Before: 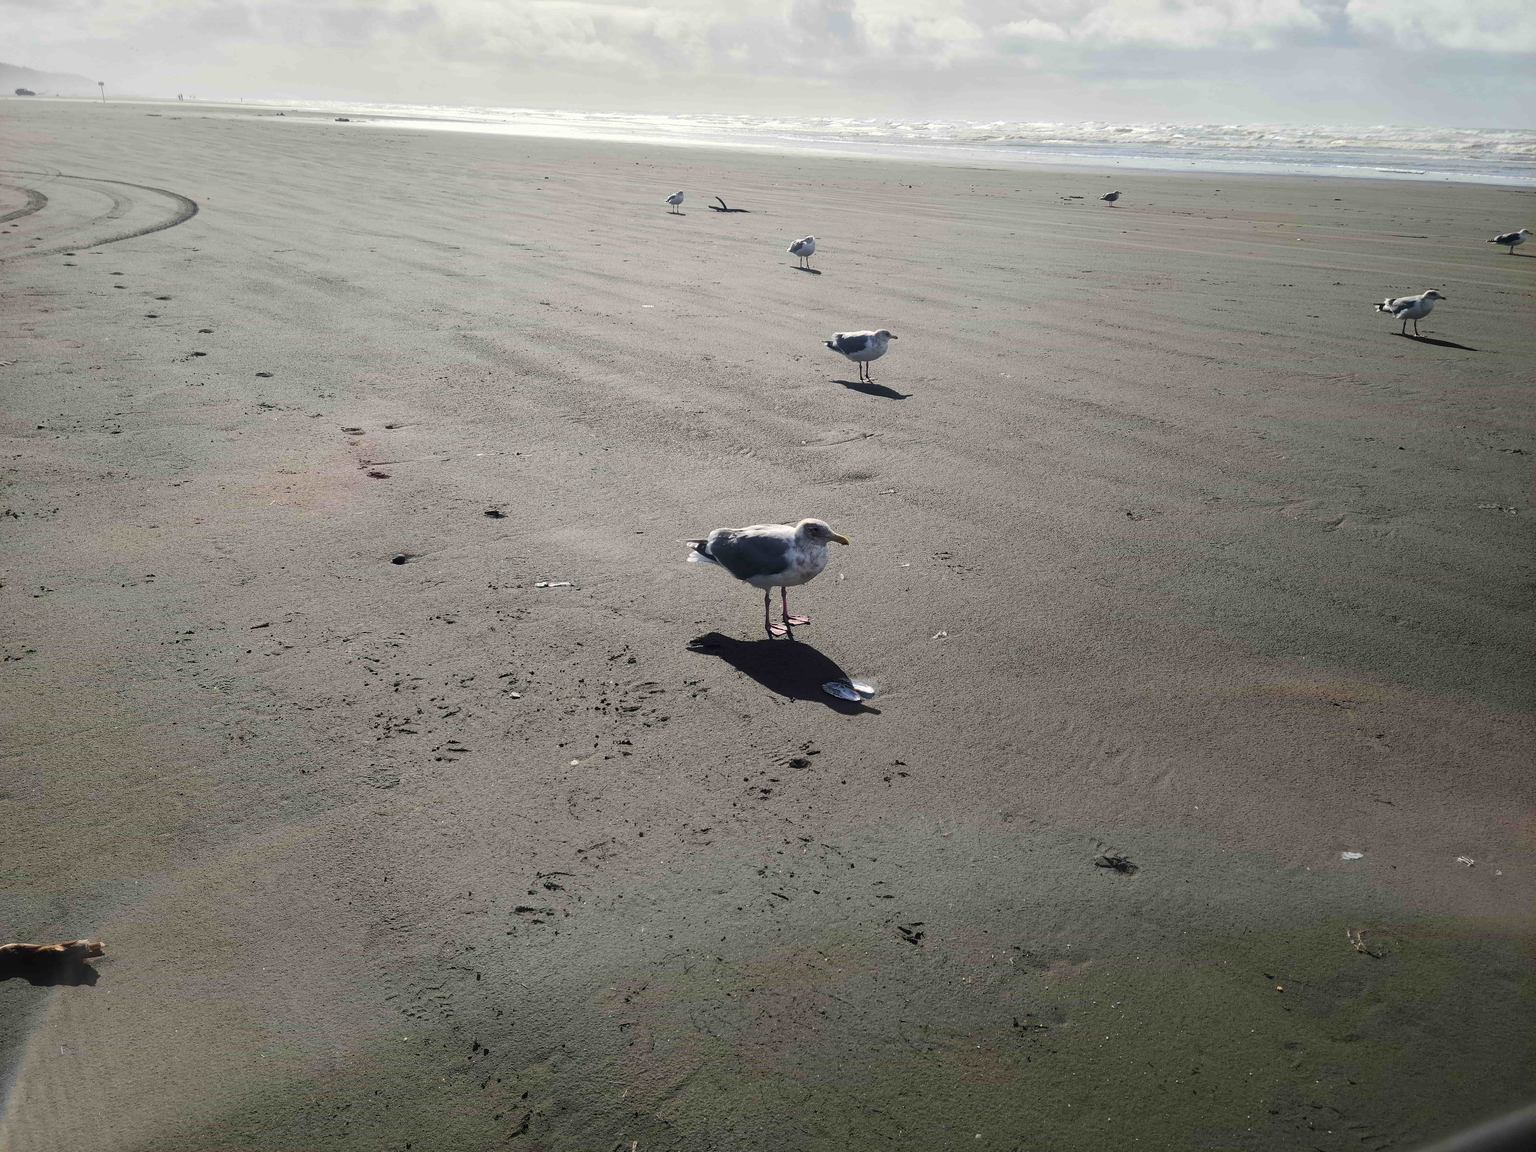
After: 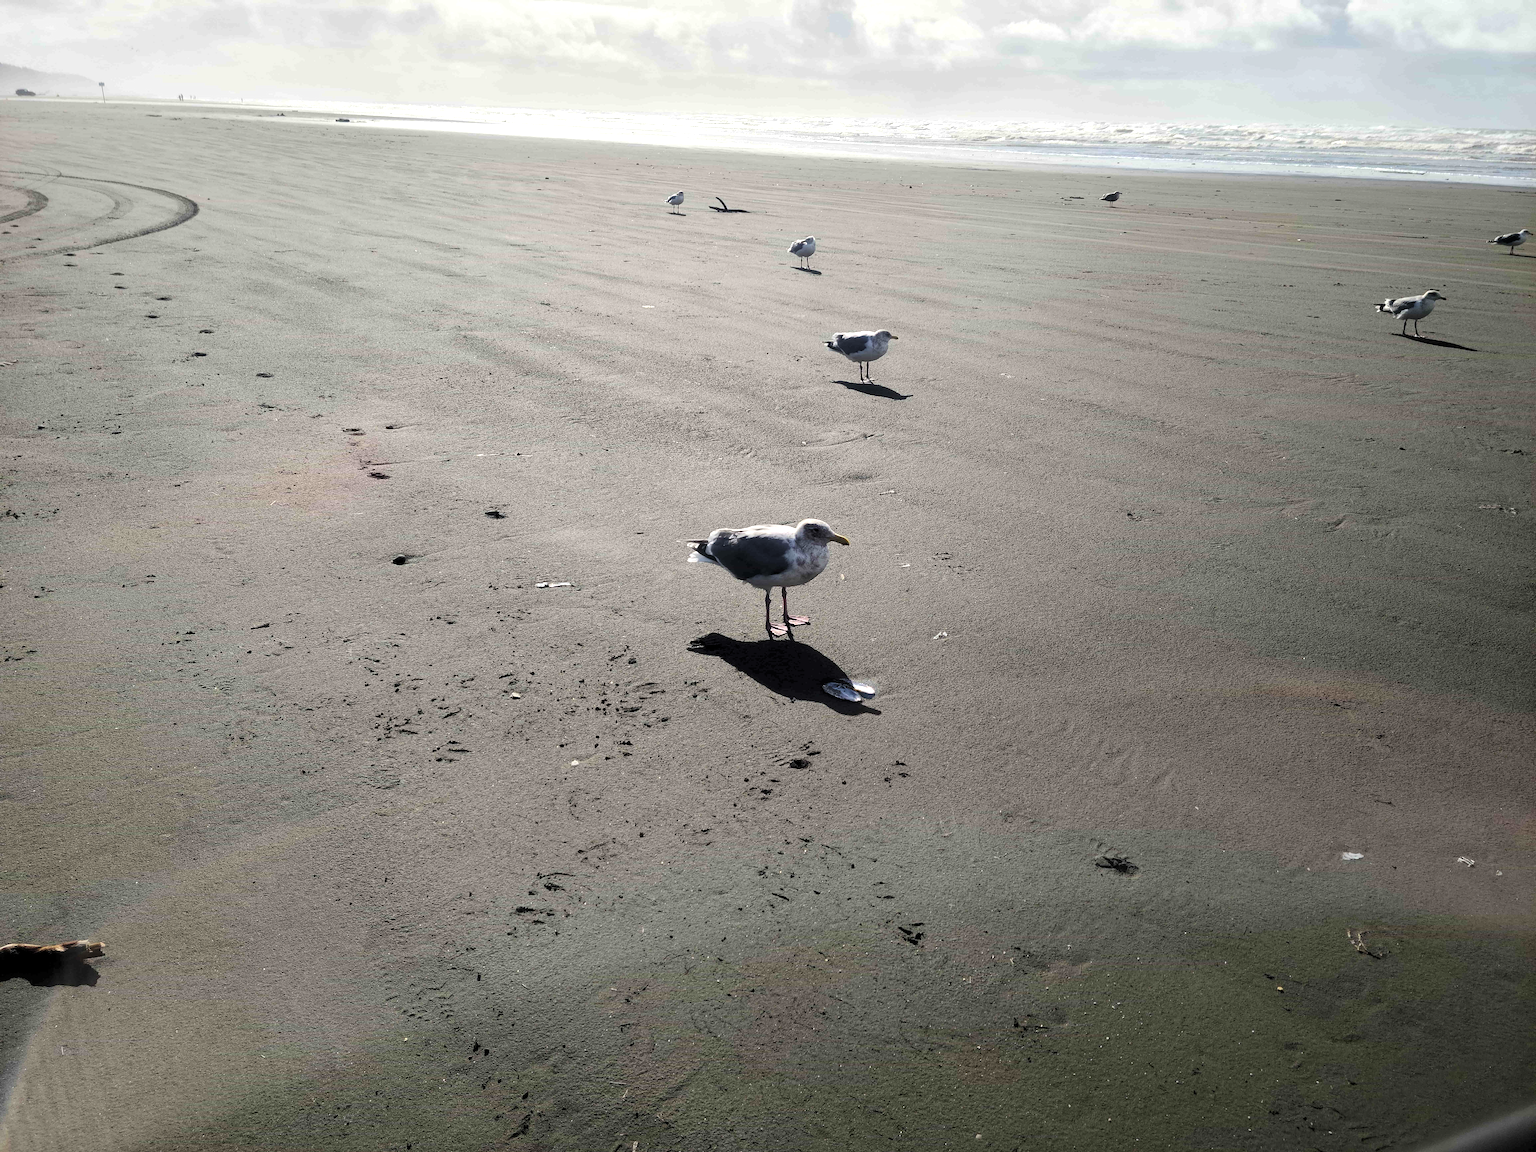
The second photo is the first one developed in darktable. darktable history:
levels: levels [0.055, 0.477, 0.9]
